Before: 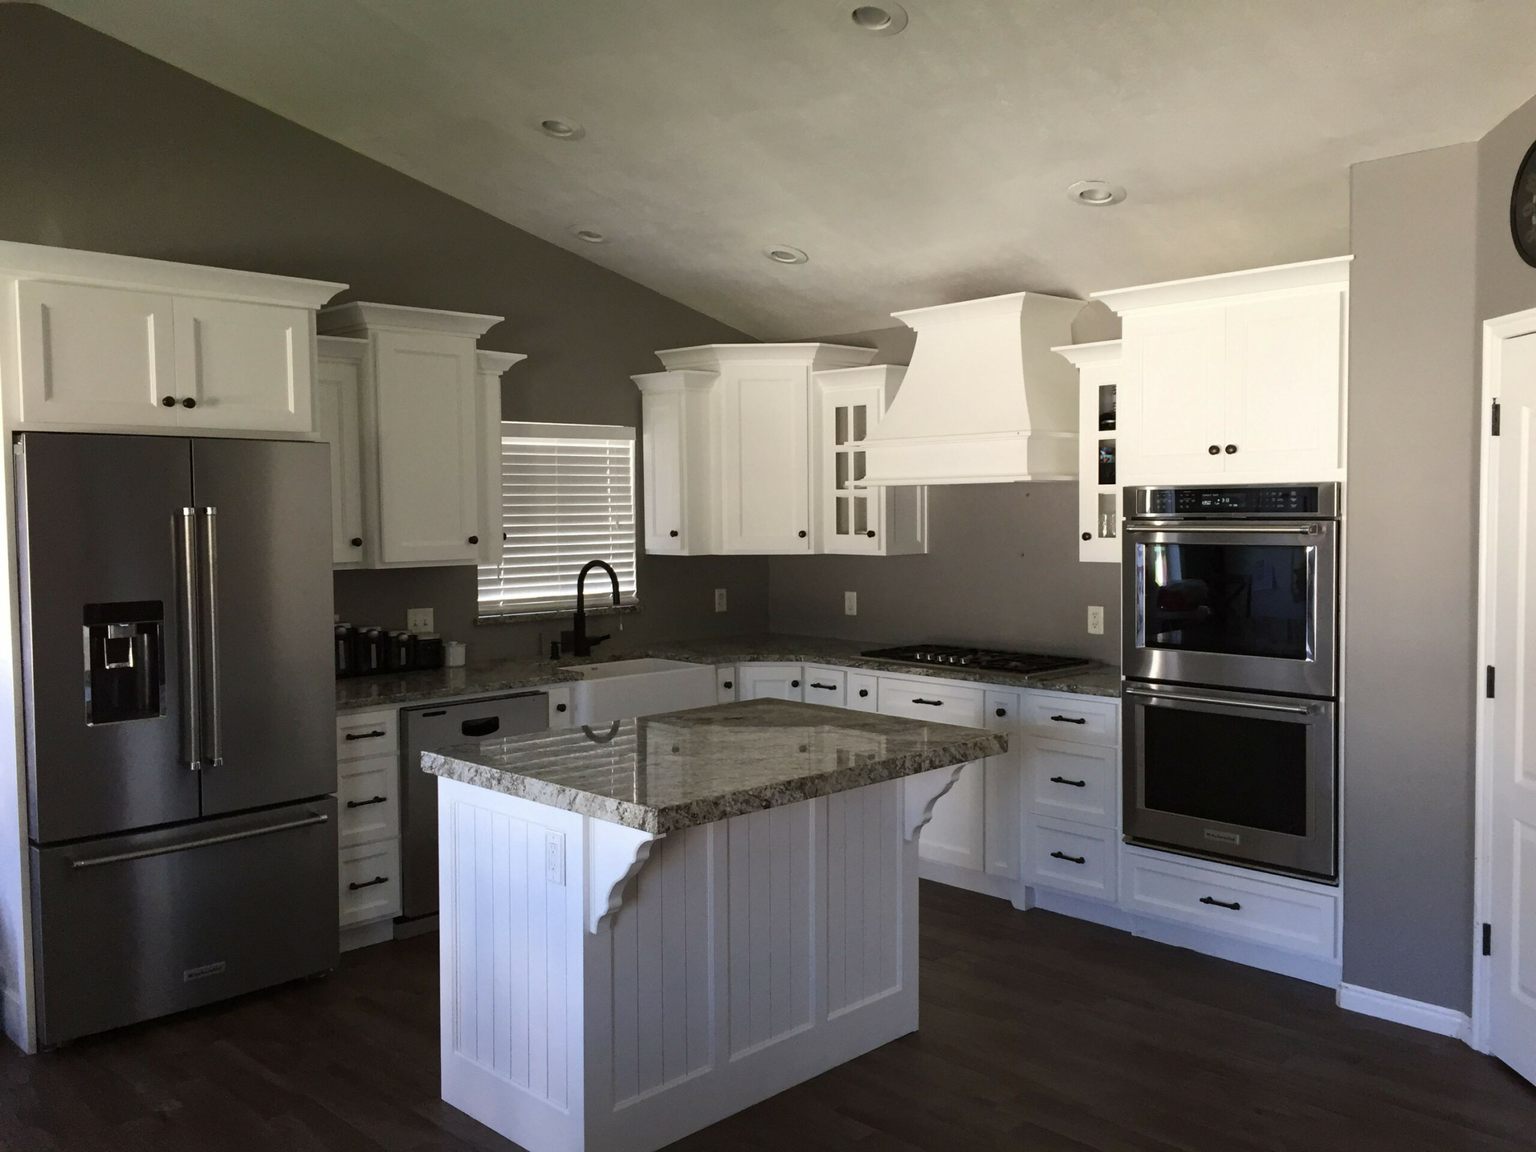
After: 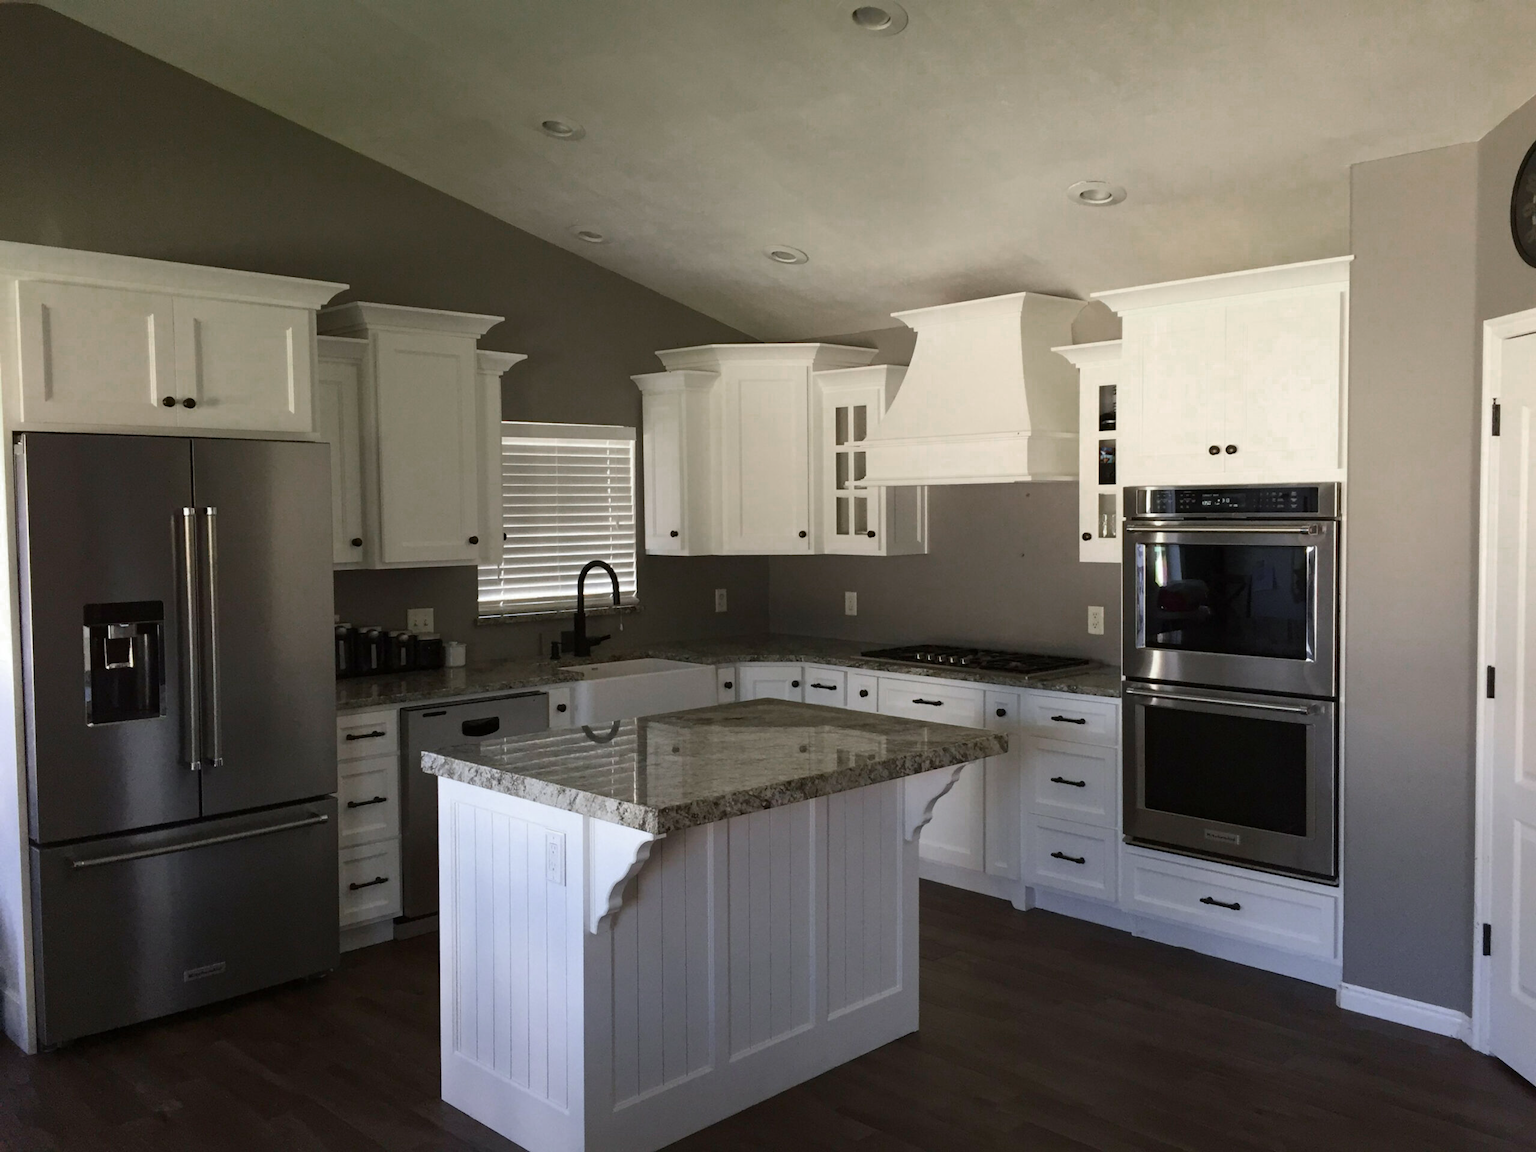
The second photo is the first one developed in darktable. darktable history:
color zones: curves: ch0 [(0, 0.48) (0.209, 0.398) (0.305, 0.332) (0.429, 0.493) (0.571, 0.5) (0.714, 0.5) (0.857, 0.5) (1, 0.48)]; ch1 [(0, 0.633) (0.143, 0.586) (0.286, 0.489) (0.429, 0.448) (0.571, 0.31) (0.714, 0.335) (0.857, 0.492) (1, 0.633)]; ch2 [(0, 0.448) (0.143, 0.498) (0.286, 0.5) (0.429, 0.5) (0.571, 0.5) (0.714, 0.5) (0.857, 0.5) (1, 0.448)]
